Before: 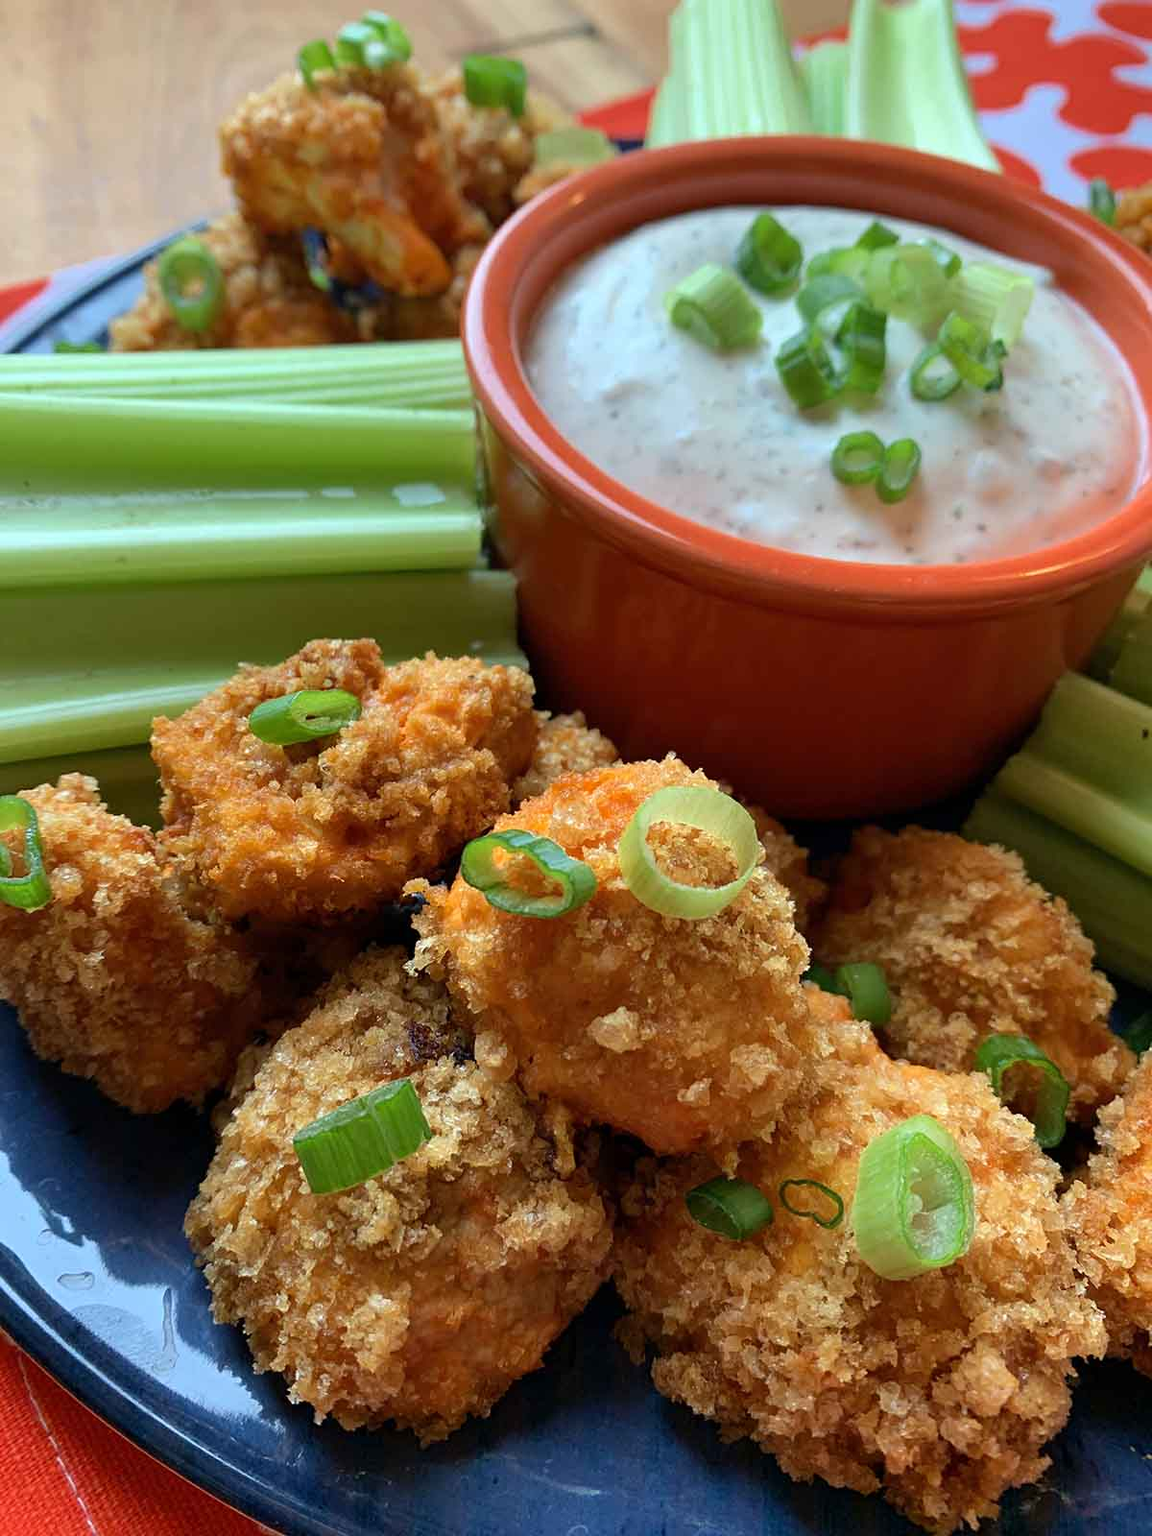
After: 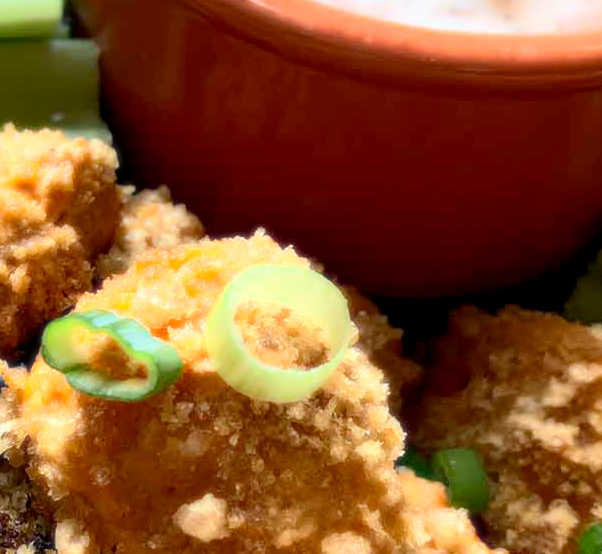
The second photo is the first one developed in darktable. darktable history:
crop: left 36.607%, top 34.735%, right 13.146%, bottom 30.611%
bloom: size 0%, threshold 54.82%, strength 8.31%
